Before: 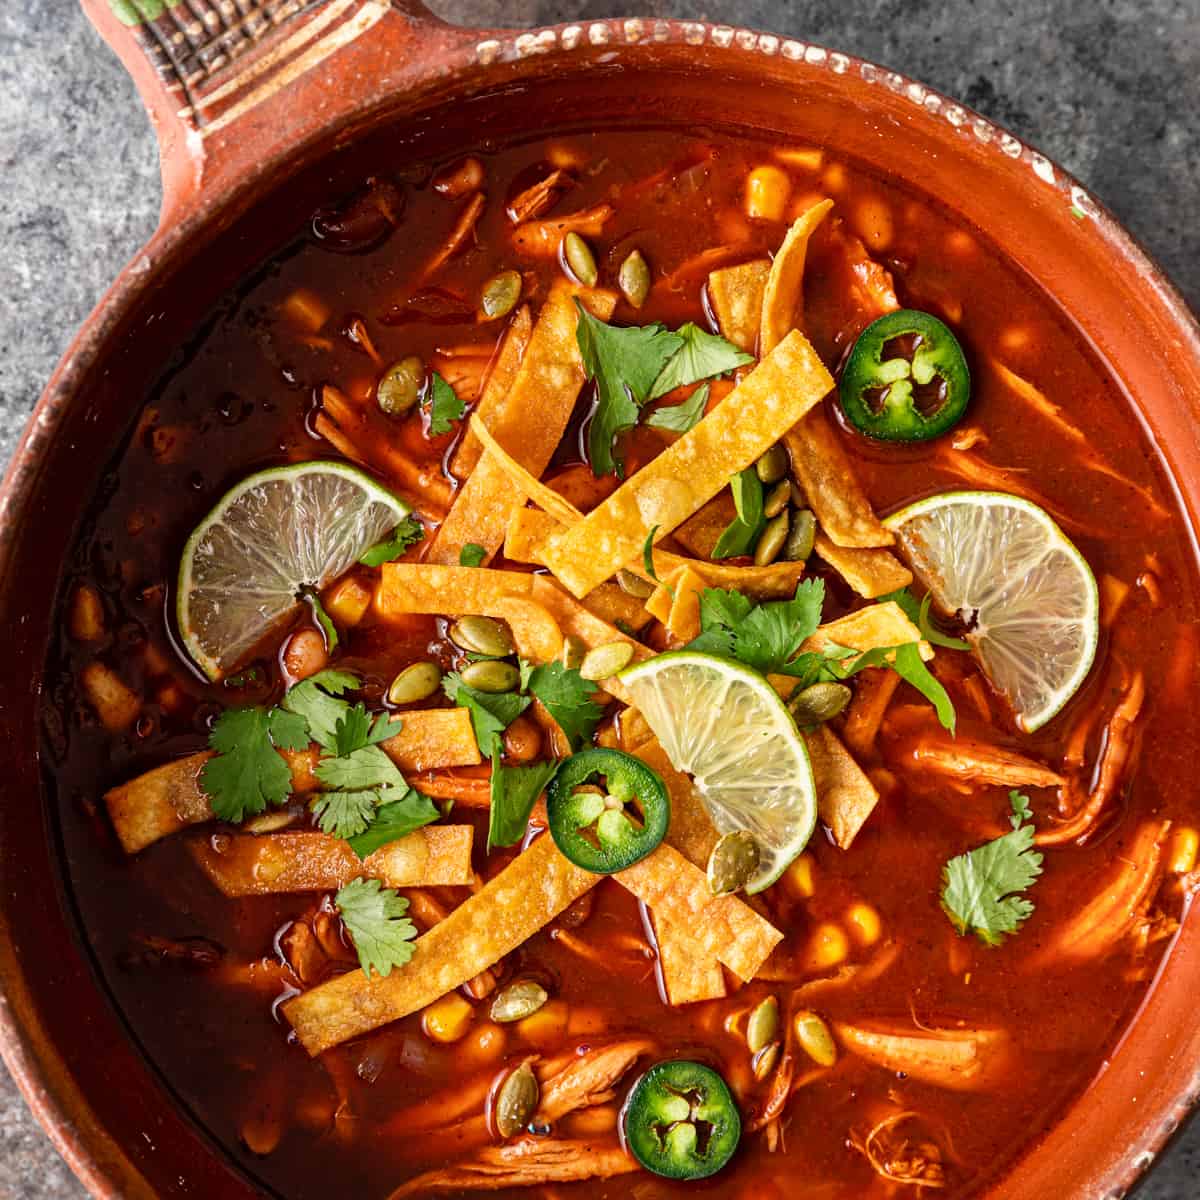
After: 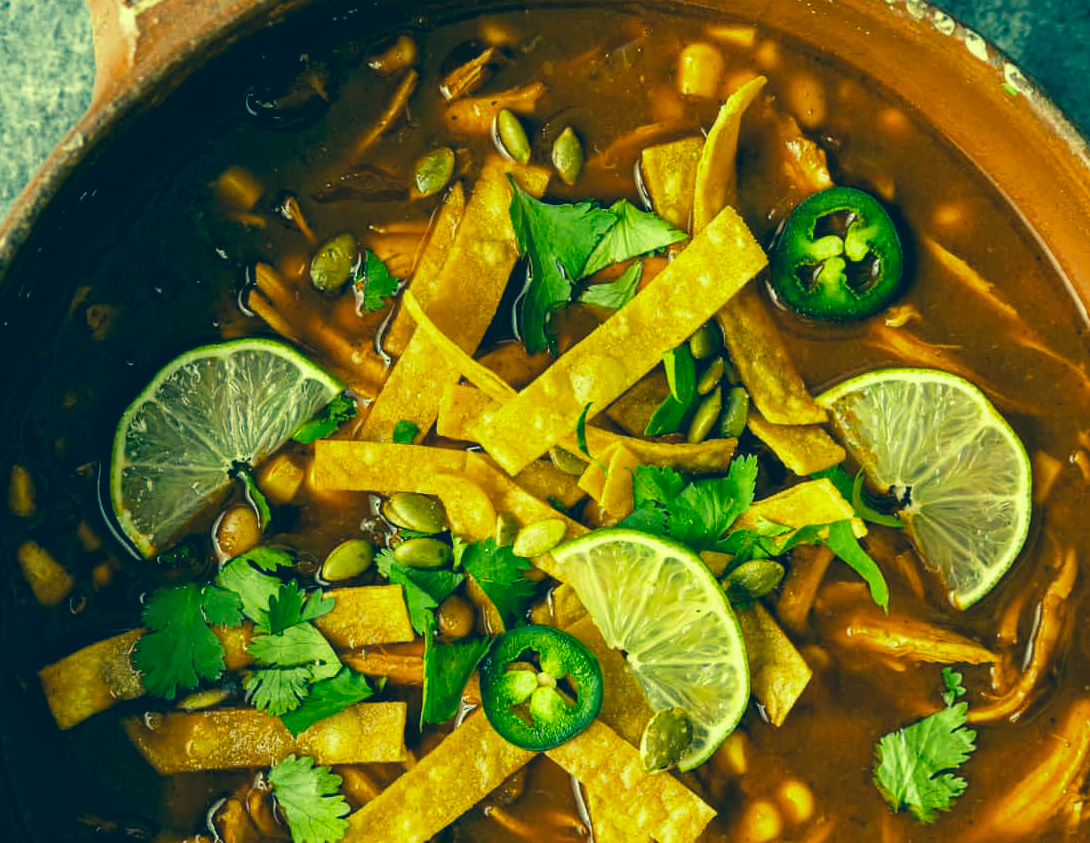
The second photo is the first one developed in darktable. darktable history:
crop: left 5.596%, top 10.314%, right 3.534%, bottom 19.395%
color correction: highlights a* -15.58, highlights b* 40, shadows a* -40, shadows b* -26.18
